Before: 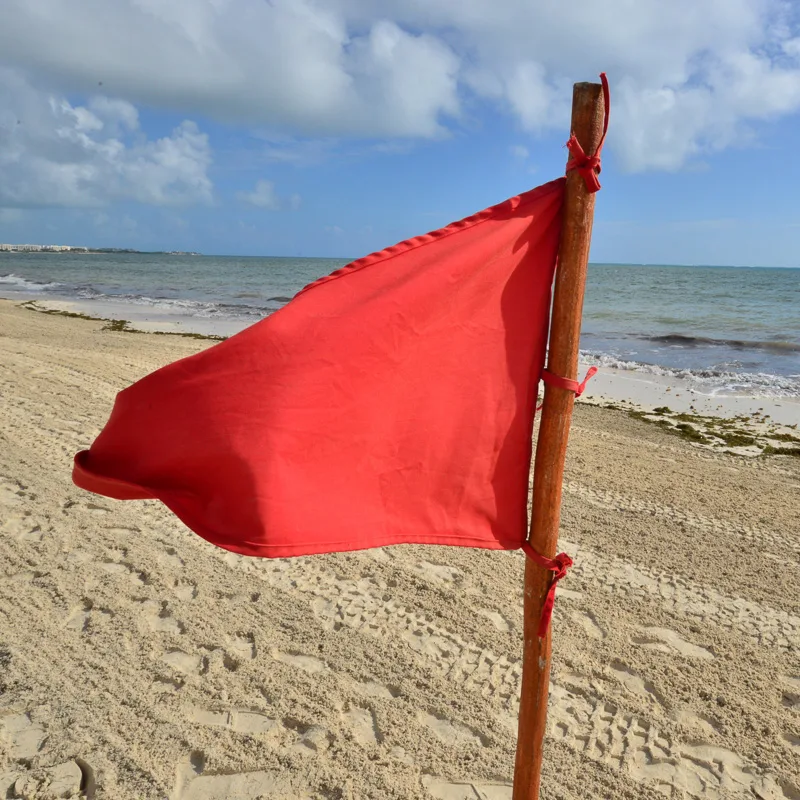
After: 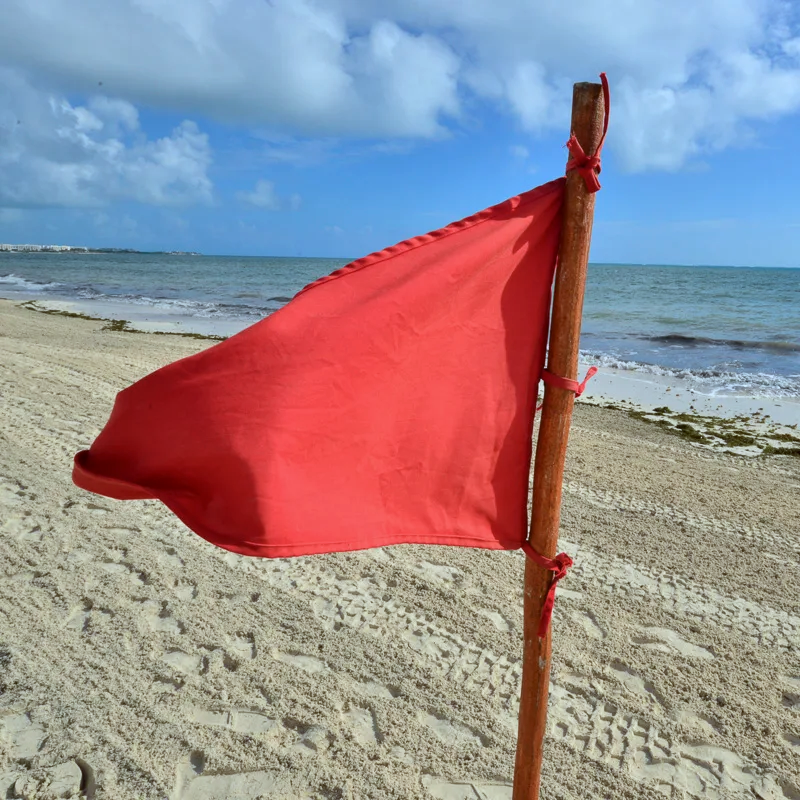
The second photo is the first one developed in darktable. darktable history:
local contrast: highlights 100%, shadows 100%, detail 120%, midtone range 0.2
color calibration: illuminant F (fluorescent), F source F9 (Cool White Deluxe 4150 K) – high CRI, x 0.374, y 0.373, temperature 4158.34 K
